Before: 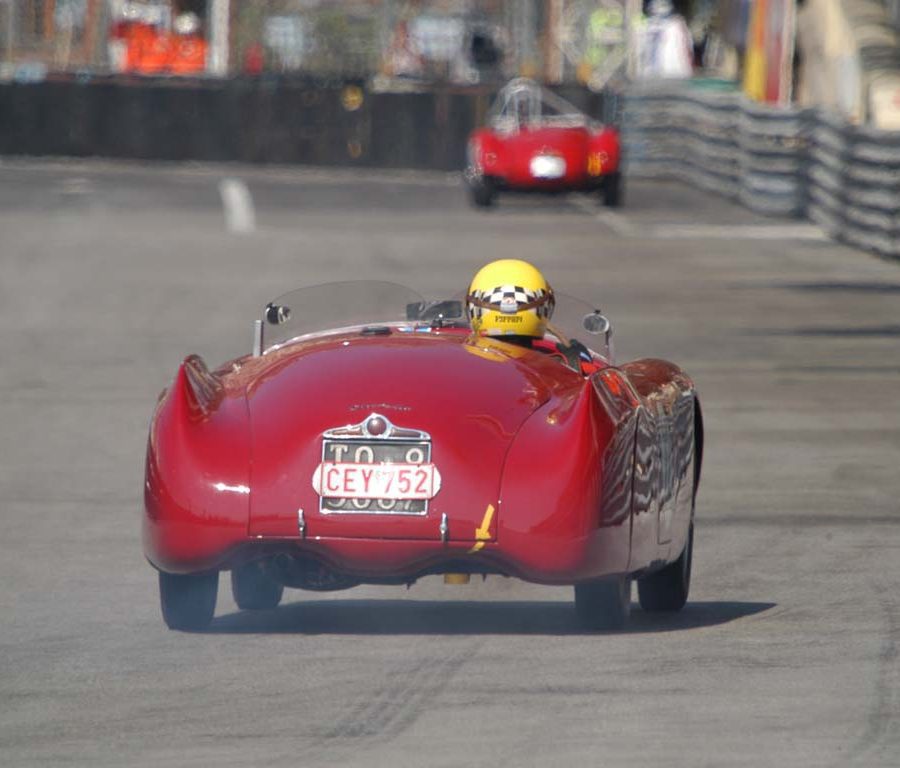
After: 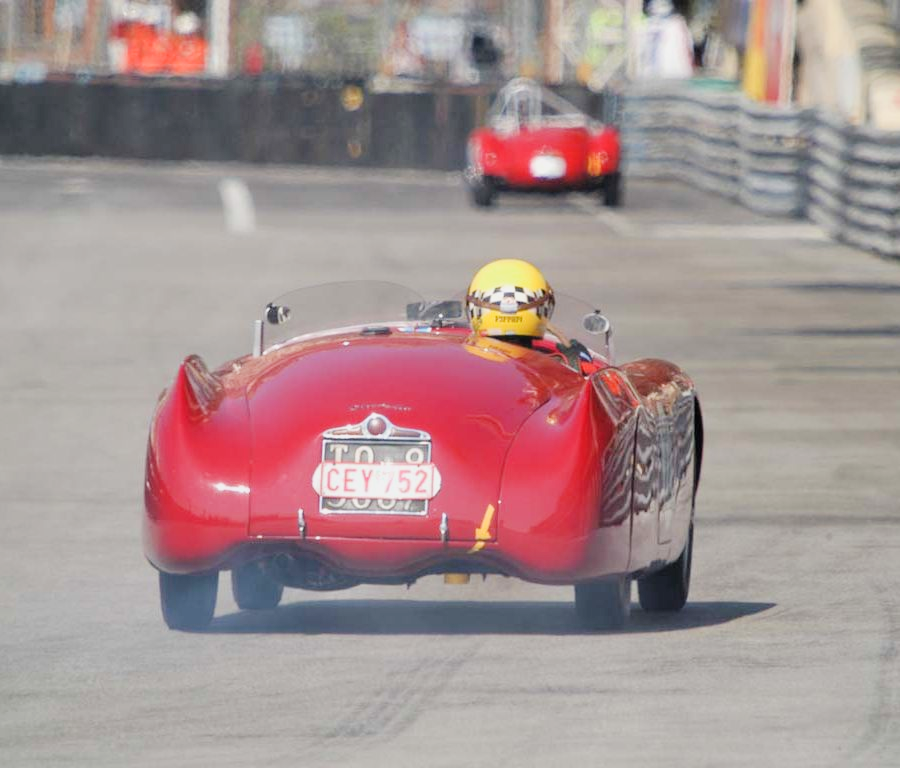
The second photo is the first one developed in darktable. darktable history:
filmic rgb: black relative exposure -7.65 EV, white relative exposure 4.56 EV, hardness 3.61
exposure: exposure 1 EV, compensate highlight preservation false
